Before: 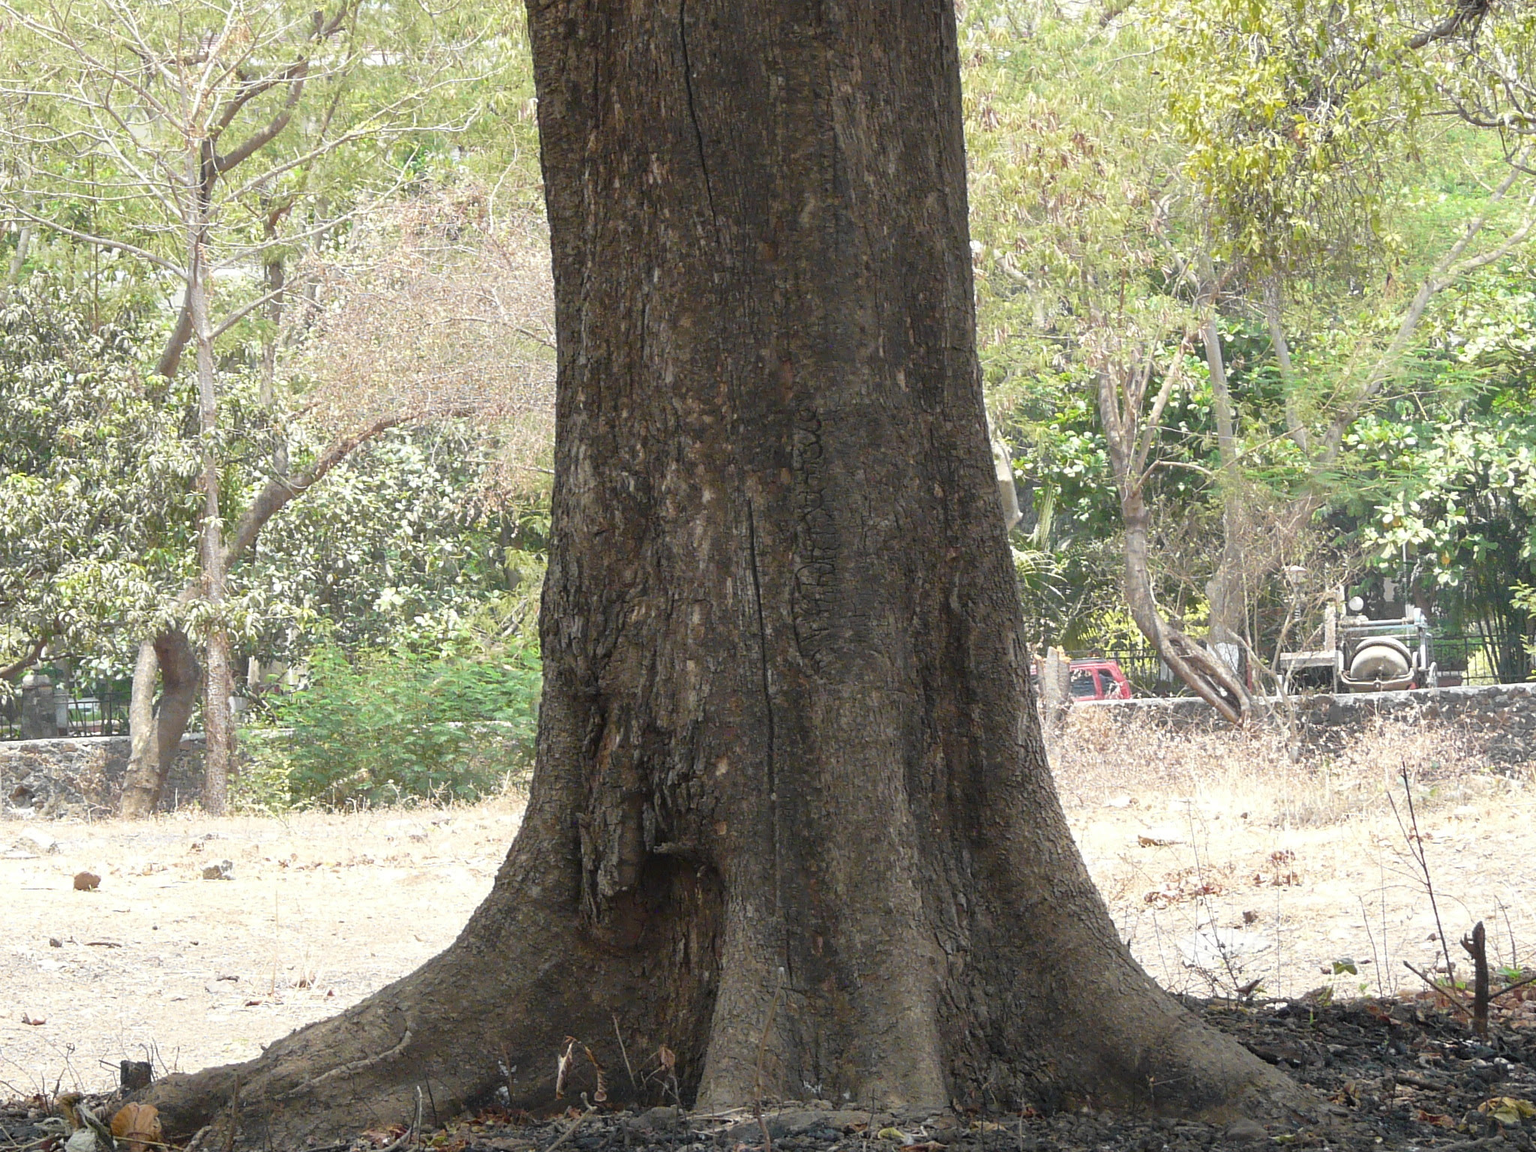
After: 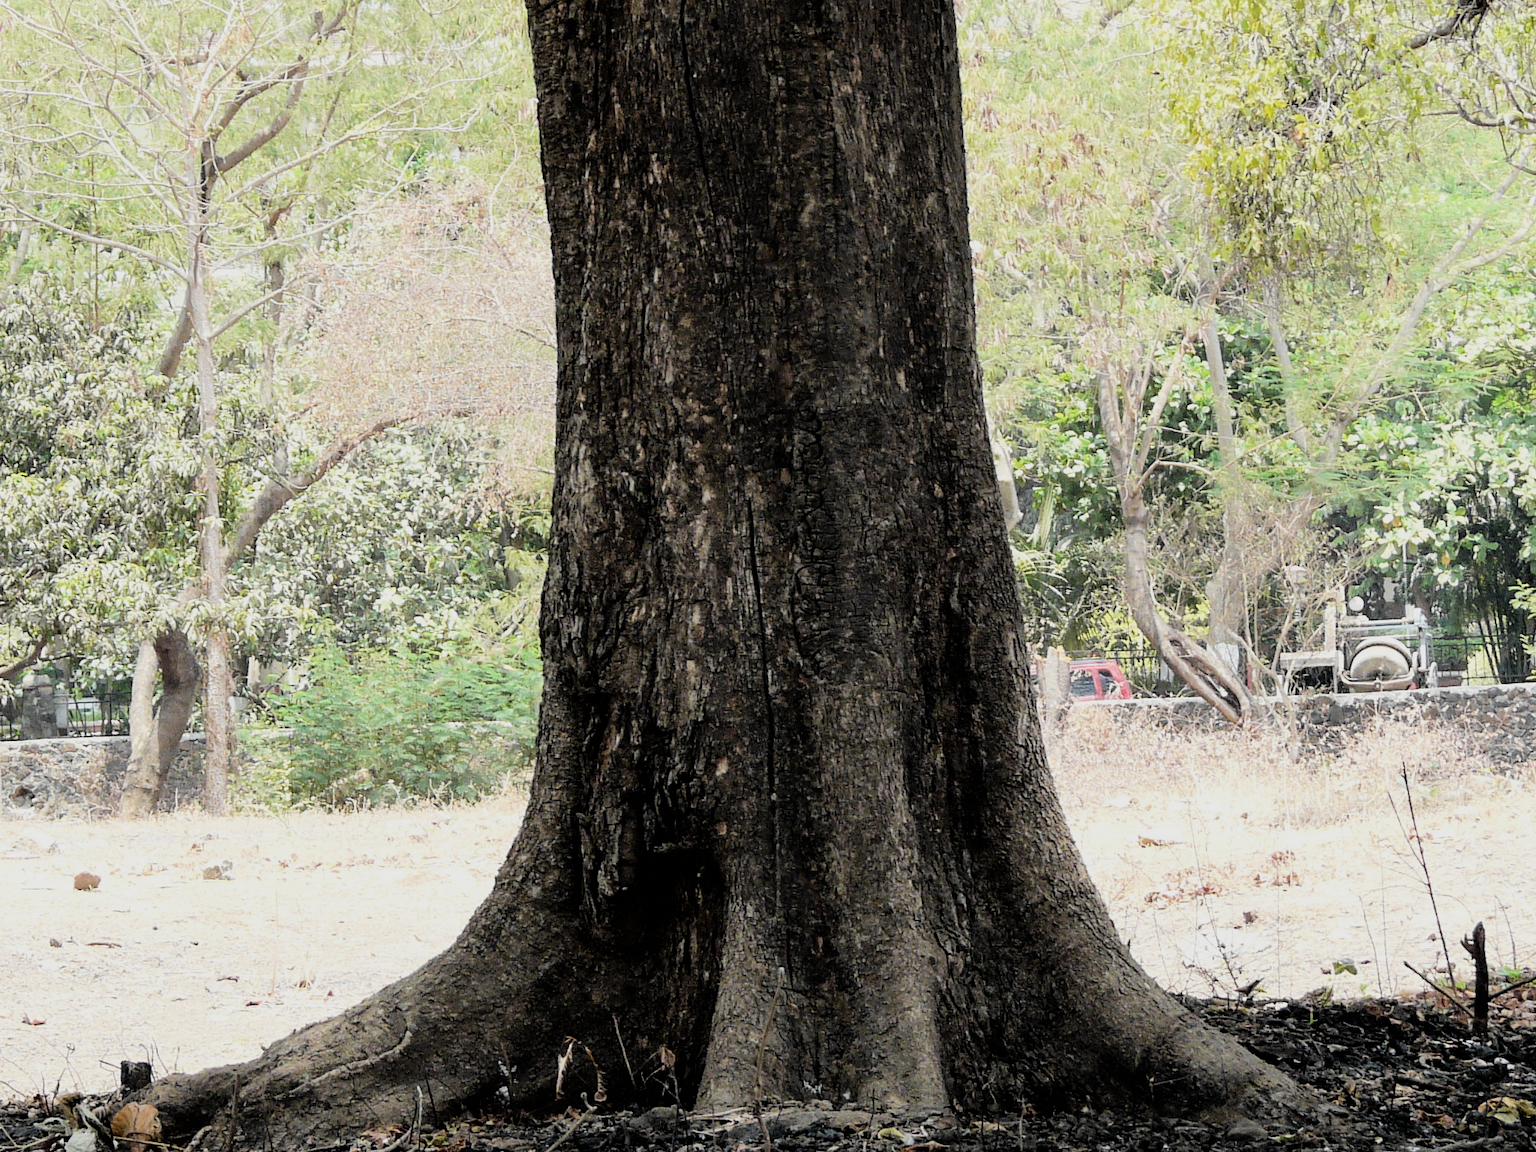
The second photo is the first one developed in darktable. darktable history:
filmic rgb: black relative exposure -4.14 EV, white relative exposure 5.1 EV, hardness 2.11, contrast 1.165
tone equalizer: -8 EV -0.75 EV, -7 EV -0.7 EV, -6 EV -0.6 EV, -5 EV -0.4 EV, -3 EV 0.4 EV, -2 EV 0.6 EV, -1 EV 0.7 EV, +0 EV 0.75 EV, edges refinement/feathering 500, mask exposure compensation -1.57 EV, preserve details no
